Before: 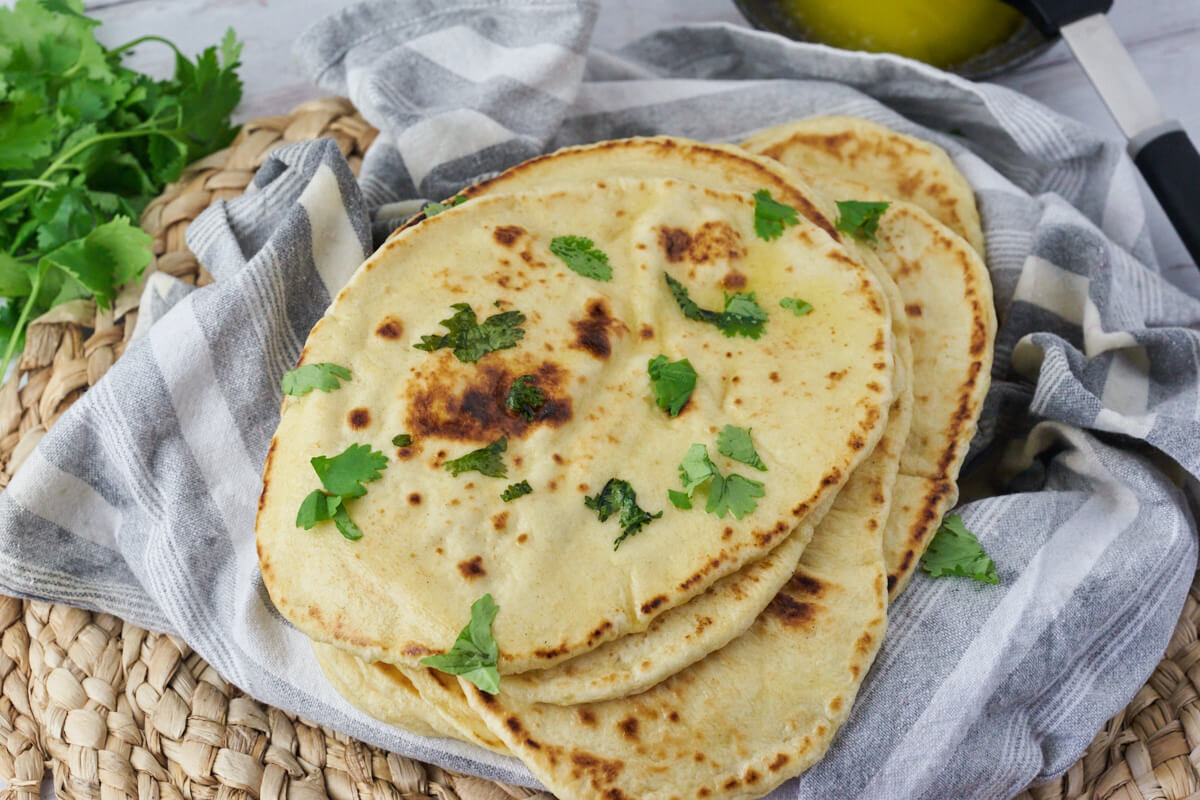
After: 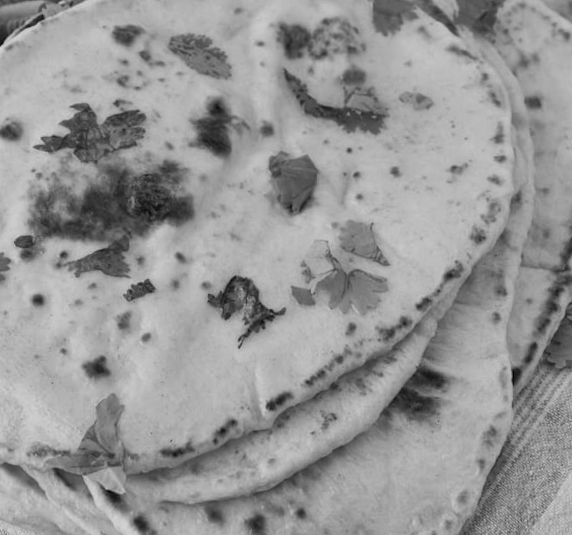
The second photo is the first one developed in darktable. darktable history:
white balance: red 1.05, blue 1.072
monochrome: a -4.13, b 5.16, size 1
shadows and highlights: highlights color adjustment 0%, low approximation 0.01, soften with gaussian
crop: left 31.379%, top 24.658%, right 20.326%, bottom 6.628%
color balance rgb: shadows lift › chroma 1%, shadows lift › hue 113°, highlights gain › chroma 0.2%, highlights gain › hue 333°, perceptual saturation grading › global saturation 20%, perceptual saturation grading › highlights -50%, perceptual saturation grading › shadows 25%, contrast -10%
rotate and perspective: rotation -1°, crop left 0.011, crop right 0.989, crop top 0.025, crop bottom 0.975
